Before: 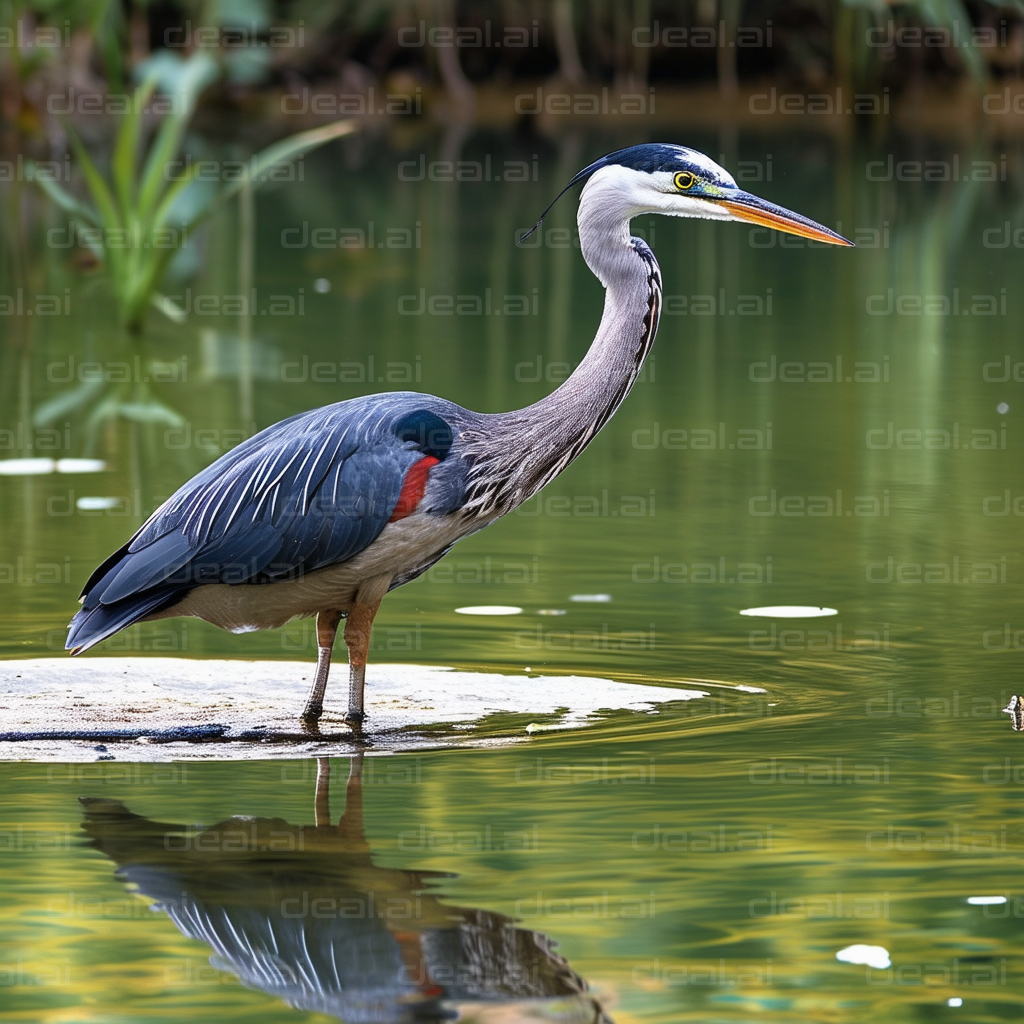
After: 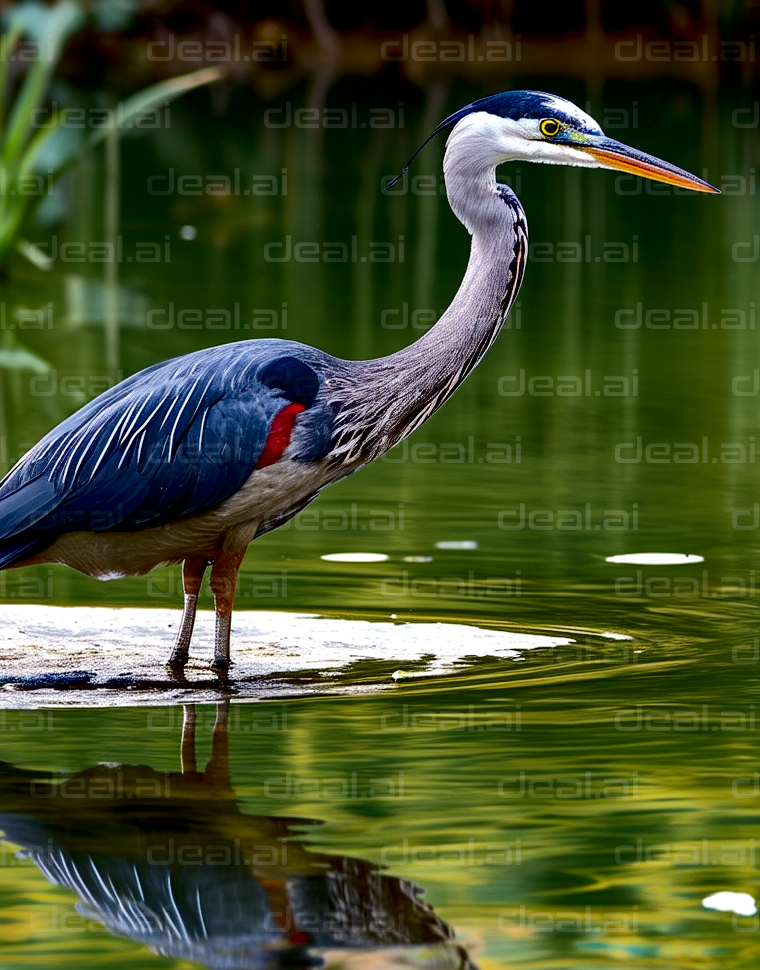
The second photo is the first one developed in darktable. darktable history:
local contrast: mode bilateral grid, contrast 20, coarseness 50, detail 130%, midtone range 0.2
shadows and highlights: shadows 40, highlights -60
exposure: black level correction 0.009, exposure 0.119 EV, compensate highlight preservation false
contrast brightness saturation: contrast 0.19, brightness -0.24, saturation 0.11
crop and rotate: left 13.15%, top 5.251%, right 12.609%
